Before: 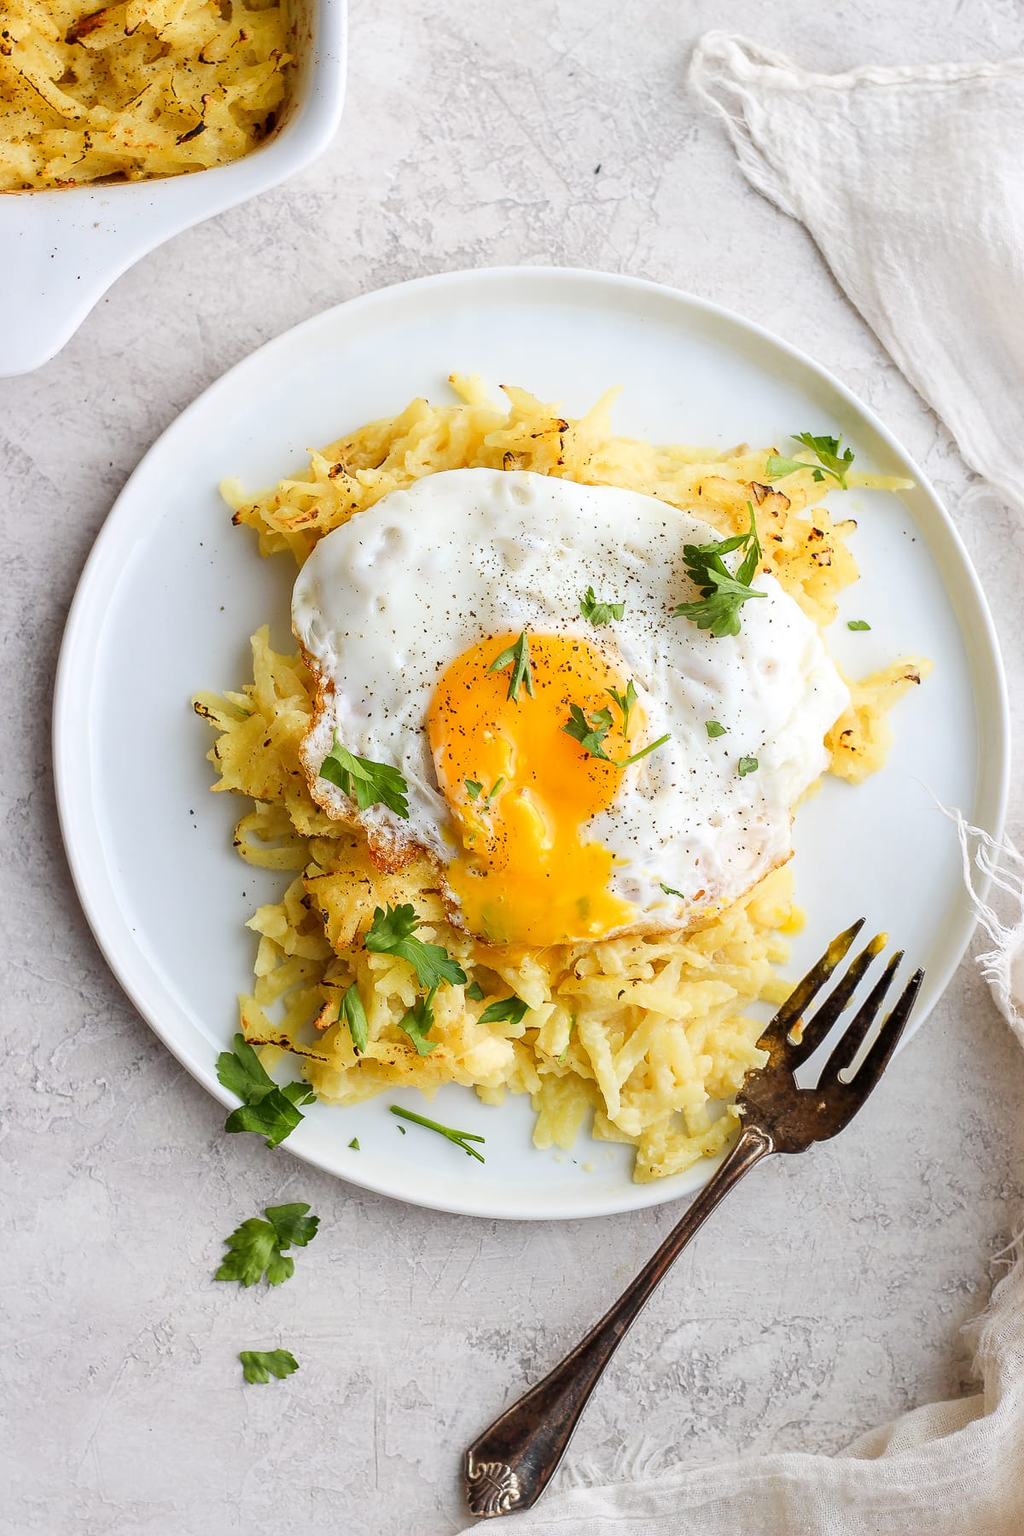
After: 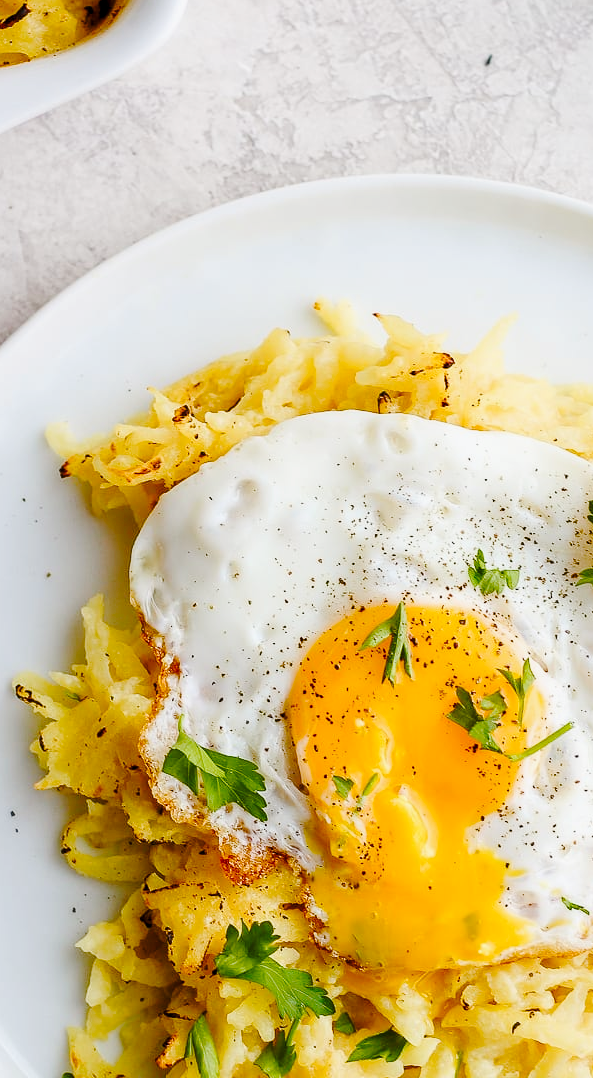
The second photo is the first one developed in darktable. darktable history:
tone curve: curves: ch0 [(0, 0) (0.23, 0.189) (0.486, 0.52) (0.822, 0.825) (0.994, 0.955)]; ch1 [(0, 0) (0.226, 0.261) (0.379, 0.442) (0.469, 0.468) (0.495, 0.498) (0.514, 0.509) (0.561, 0.603) (0.59, 0.656) (1, 1)]; ch2 [(0, 0) (0.269, 0.299) (0.459, 0.43) (0.498, 0.5) (0.523, 0.52) (0.586, 0.569) (0.635, 0.617) (0.659, 0.681) (0.718, 0.764) (1, 1)], preserve colors none
color balance rgb: power › chroma 0.267%, power › hue 63.1°, global offset › luminance -0.253%, perceptual saturation grading › global saturation 44.224%, perceptual saturation grading › highlights -50.48%, perceptual saturation grading › shadows 30.118%, perceptual brilliance grading › highlights 2.656%, global vibrance 14.199%
crop: left 17.713%, top 7.67%, right 32.813%, bottom 32.439%
